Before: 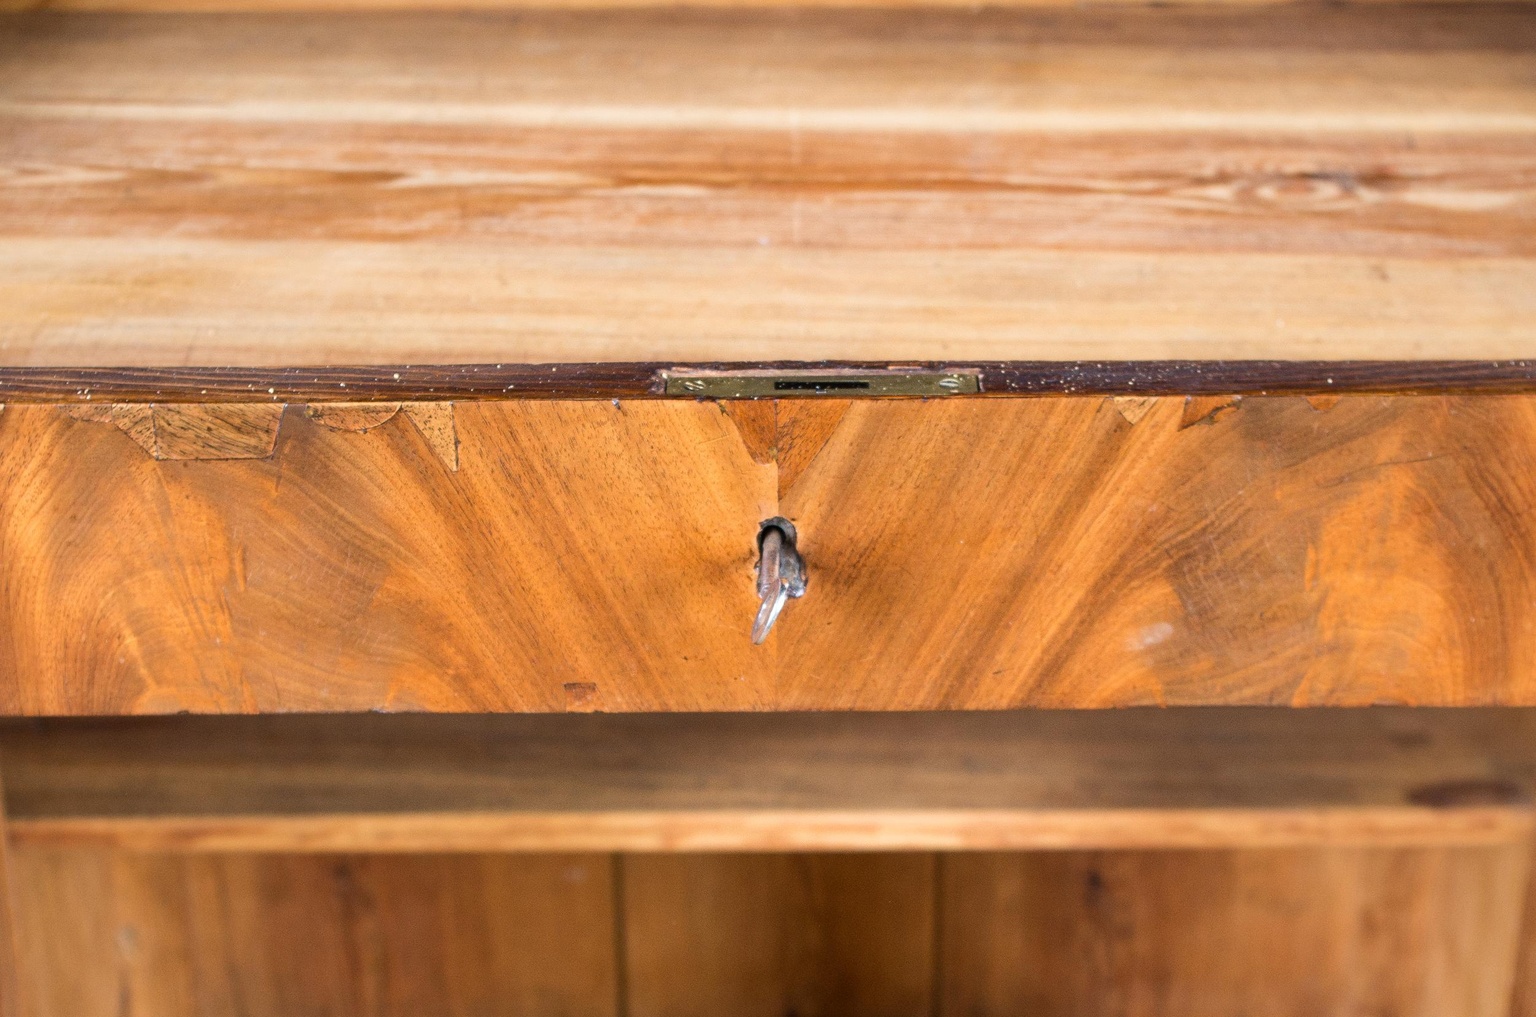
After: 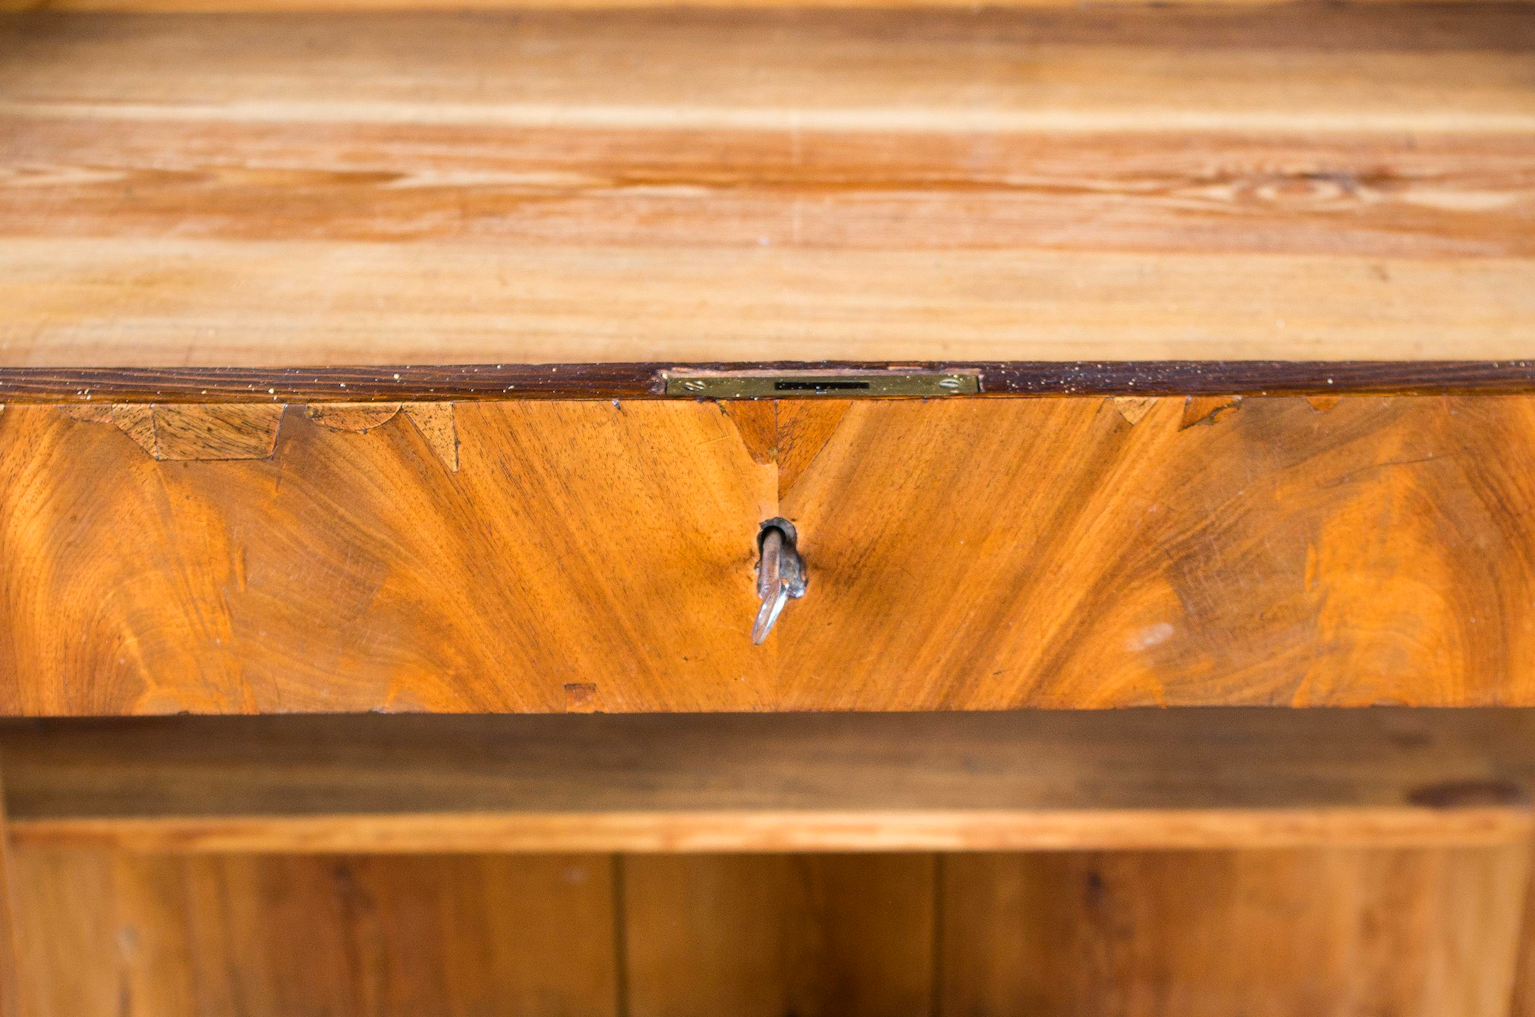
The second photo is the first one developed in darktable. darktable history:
color balance rgb: perceptual saturation grading › global saturation 5.994%, global vibrance 21.375%
tone equalizer: edges refinement/feathering 500, mask exposure compensation -1.57 EV, preserve details guided filter
